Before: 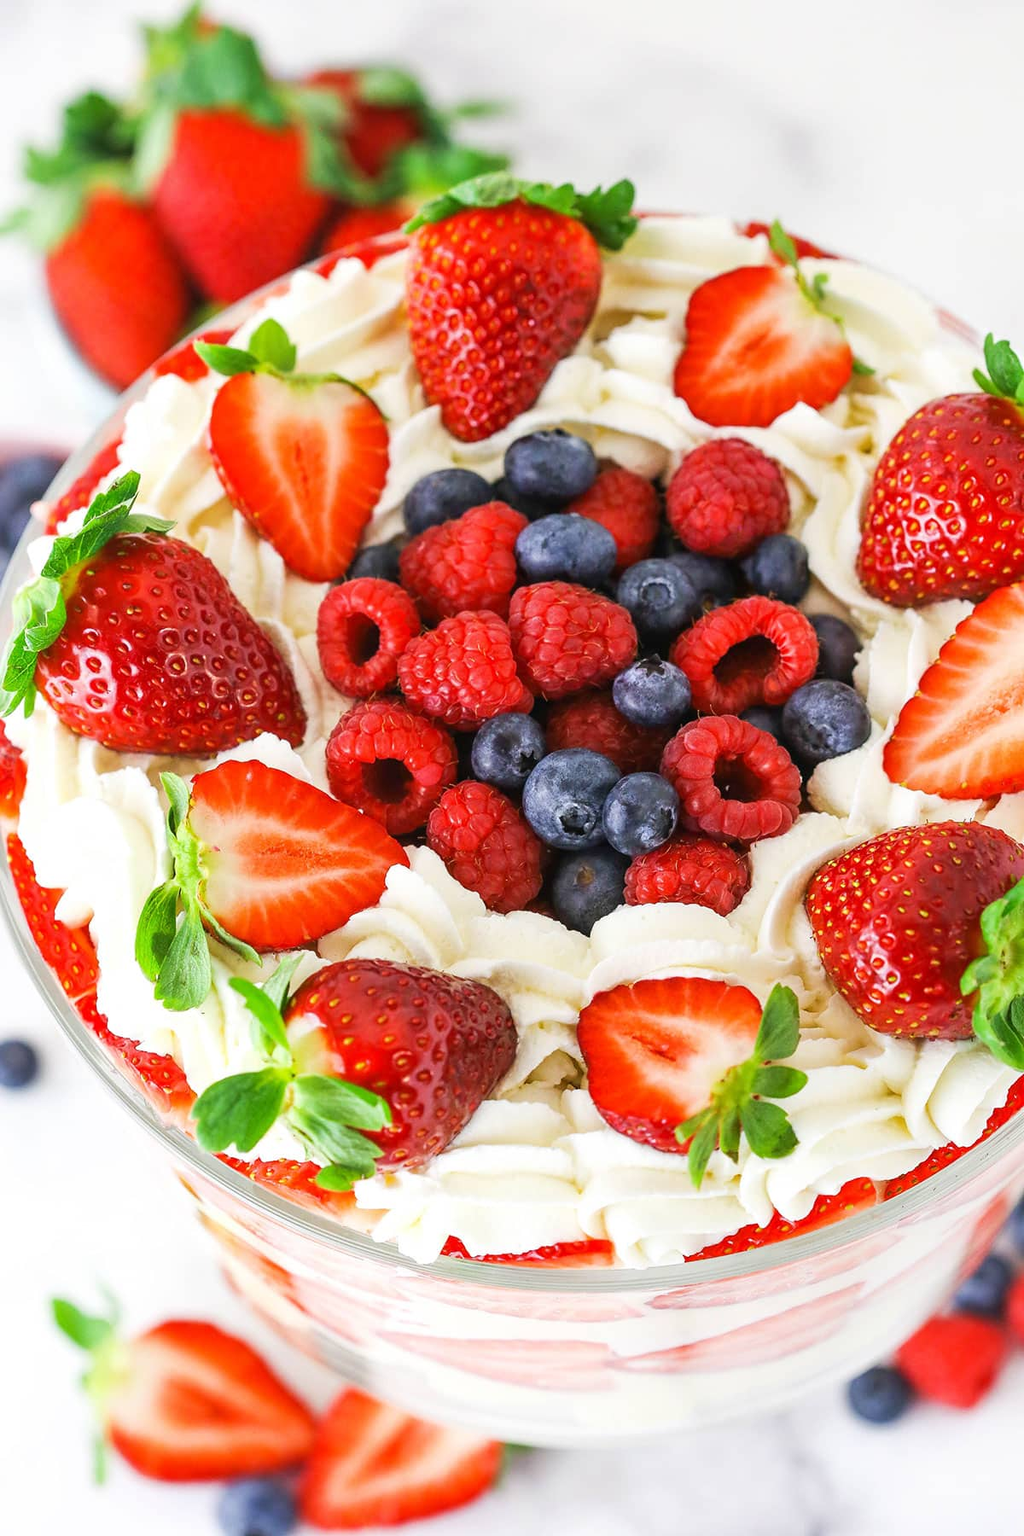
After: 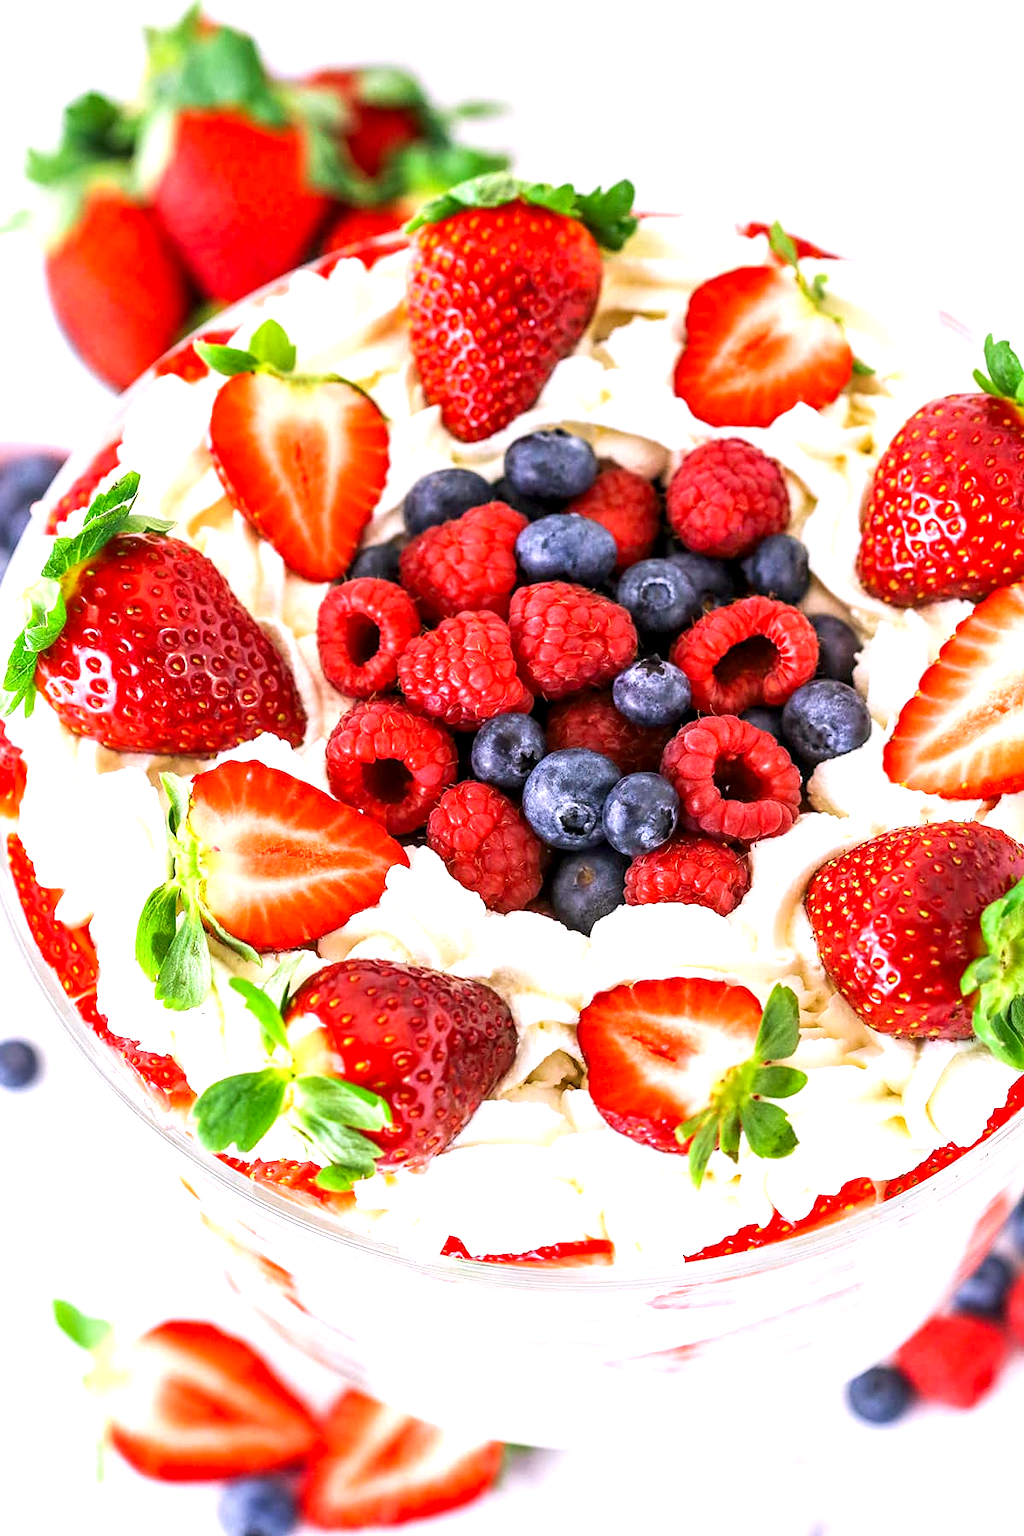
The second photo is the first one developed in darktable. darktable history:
white balance: red 1.05, blue 1.072
local contrast: highlights 25%, shadows 75%, midtone range 0.75
exposure: black level correction 0, exposure 0.6 EV, compensate exposure bias true, compensate highlight preservation false
